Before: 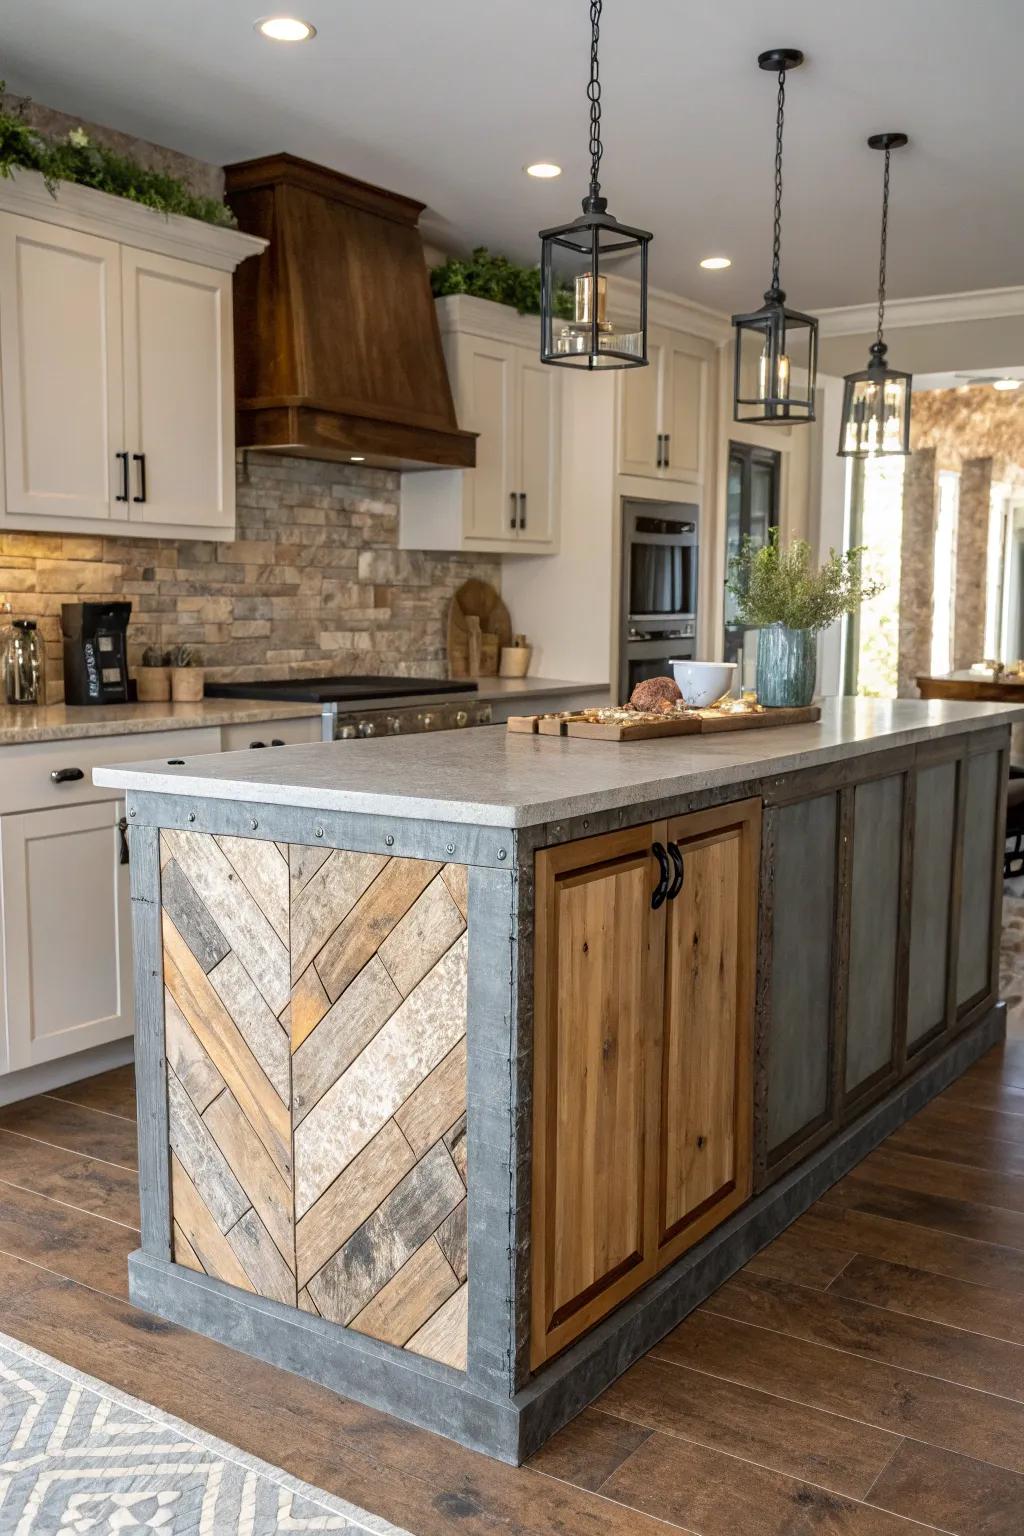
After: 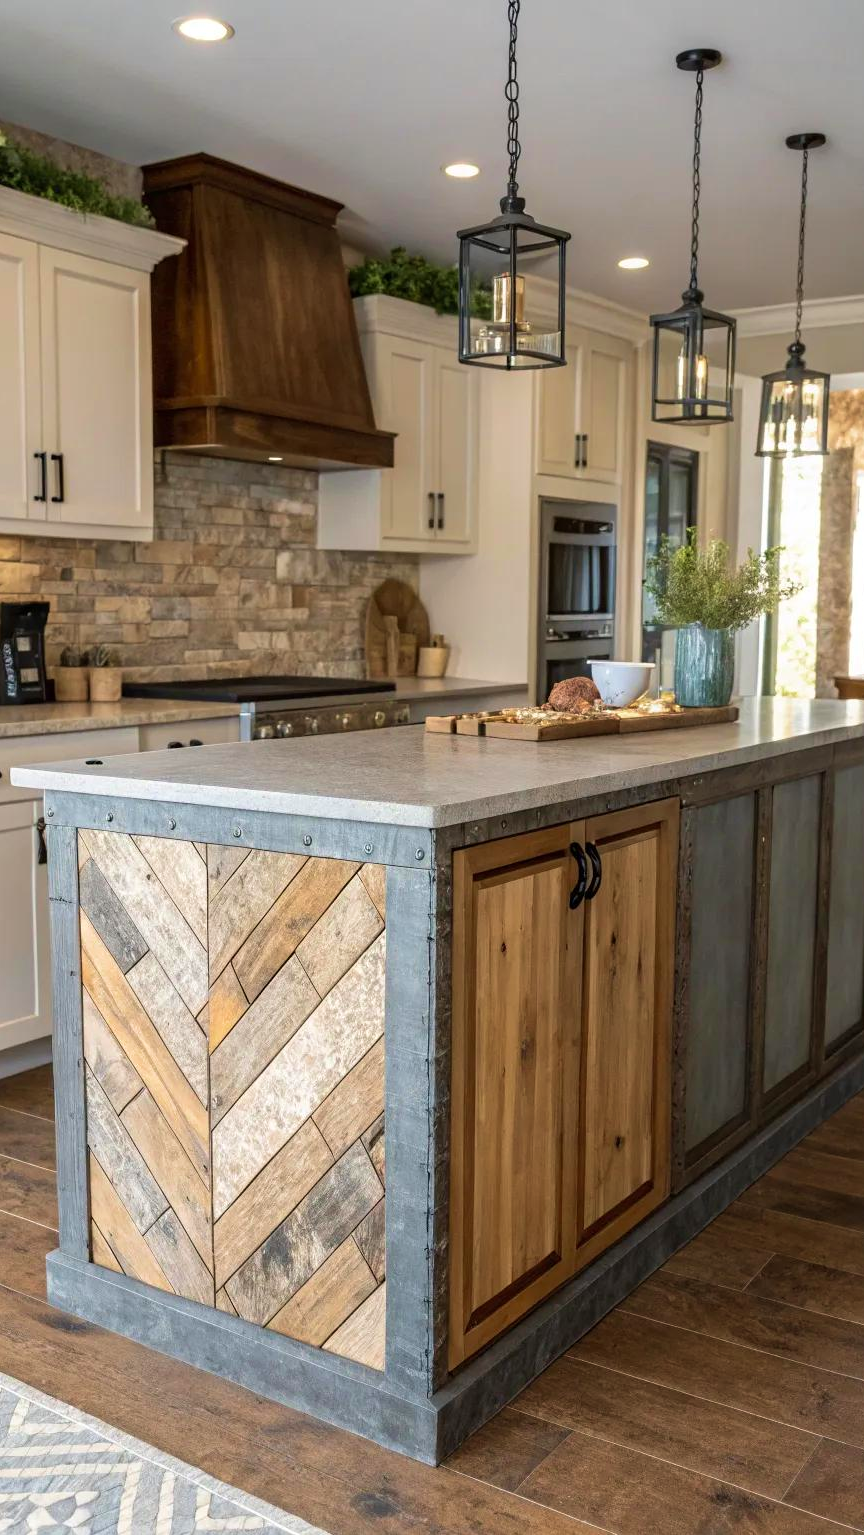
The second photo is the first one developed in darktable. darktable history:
crop: left 8.081%, right 7.523%
velvia: on, module defaults
